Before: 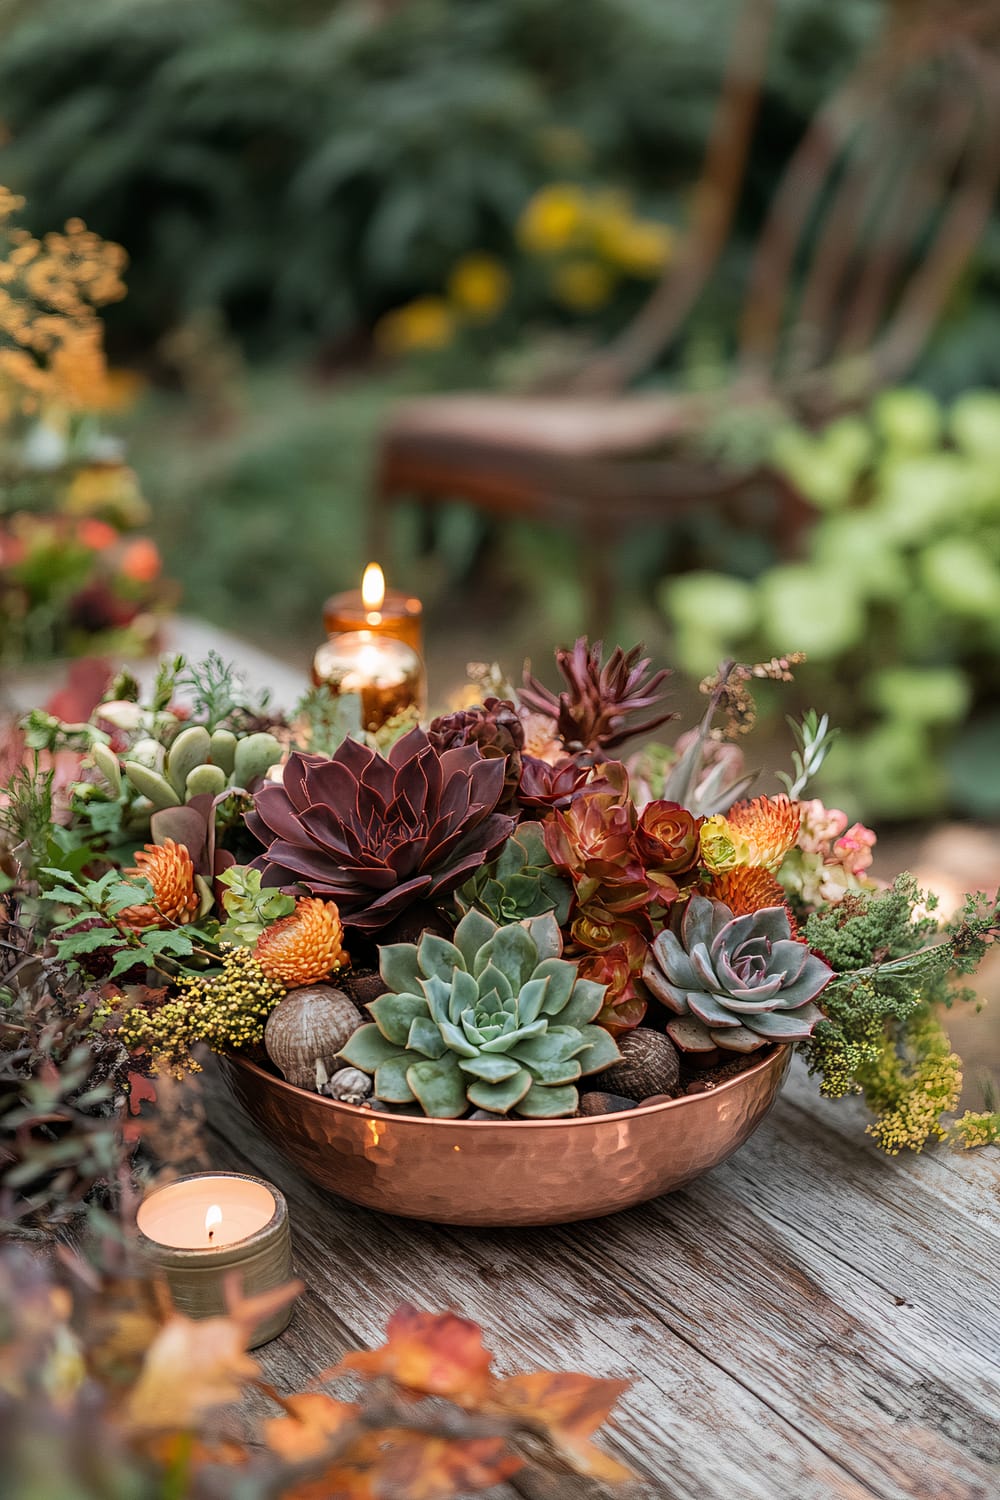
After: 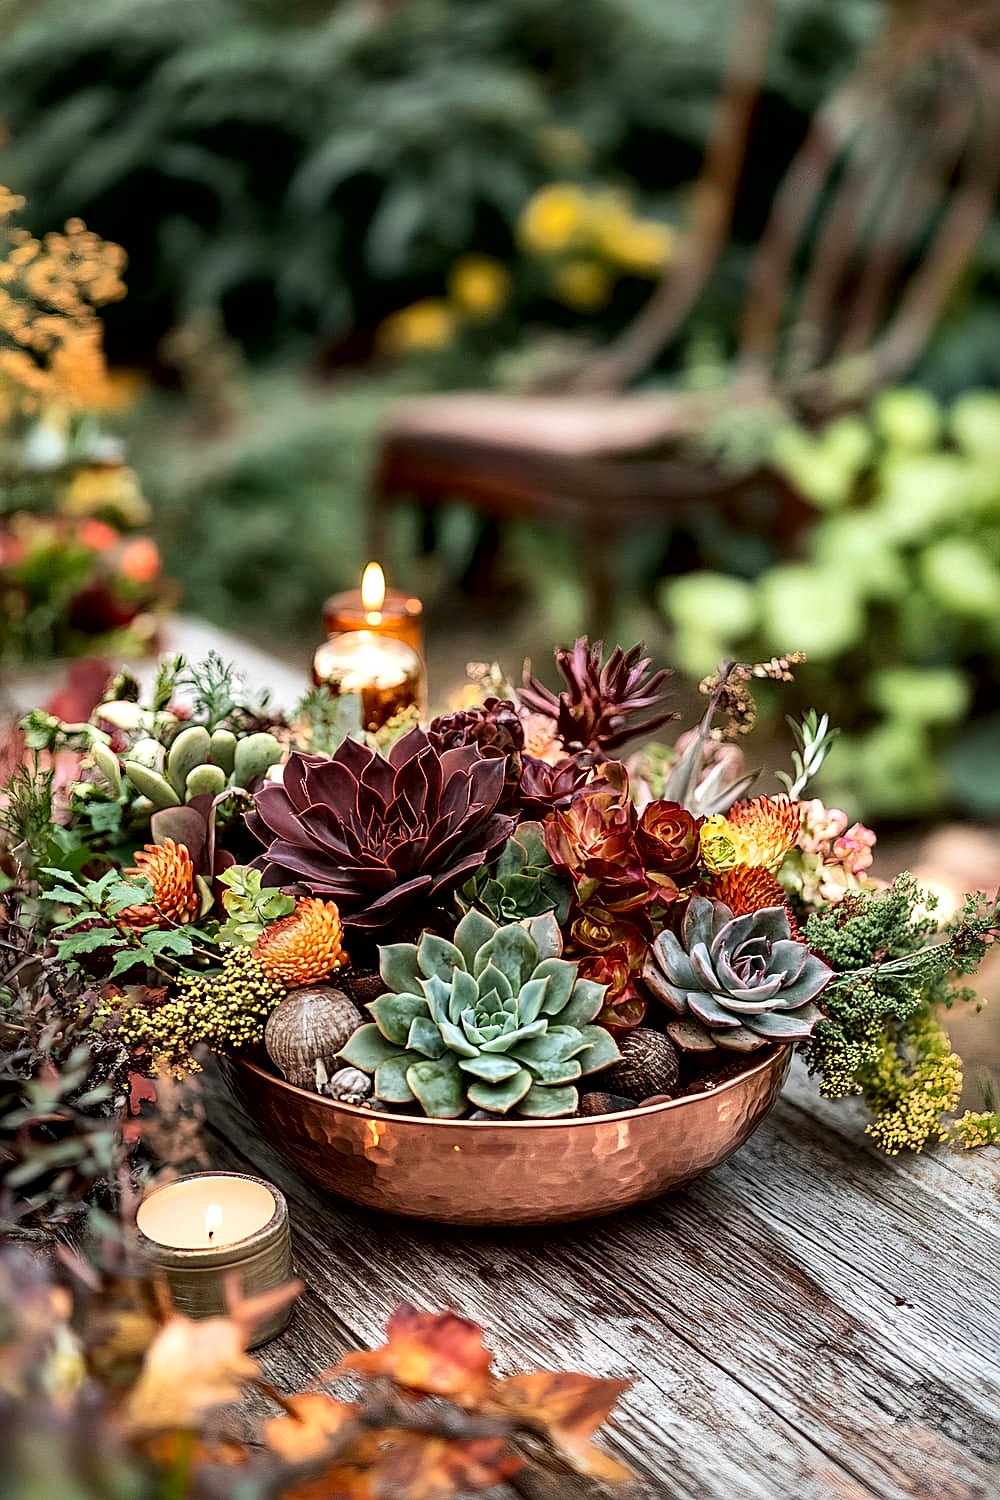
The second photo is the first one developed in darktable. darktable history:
contrast brightness saturation: contrast 0.038, saturation 0.157
local contrast: mode bilateral grid, contrast 43, coarseness 68, detail 214%, midtone range 0.2
sharpen: on, module defaults
